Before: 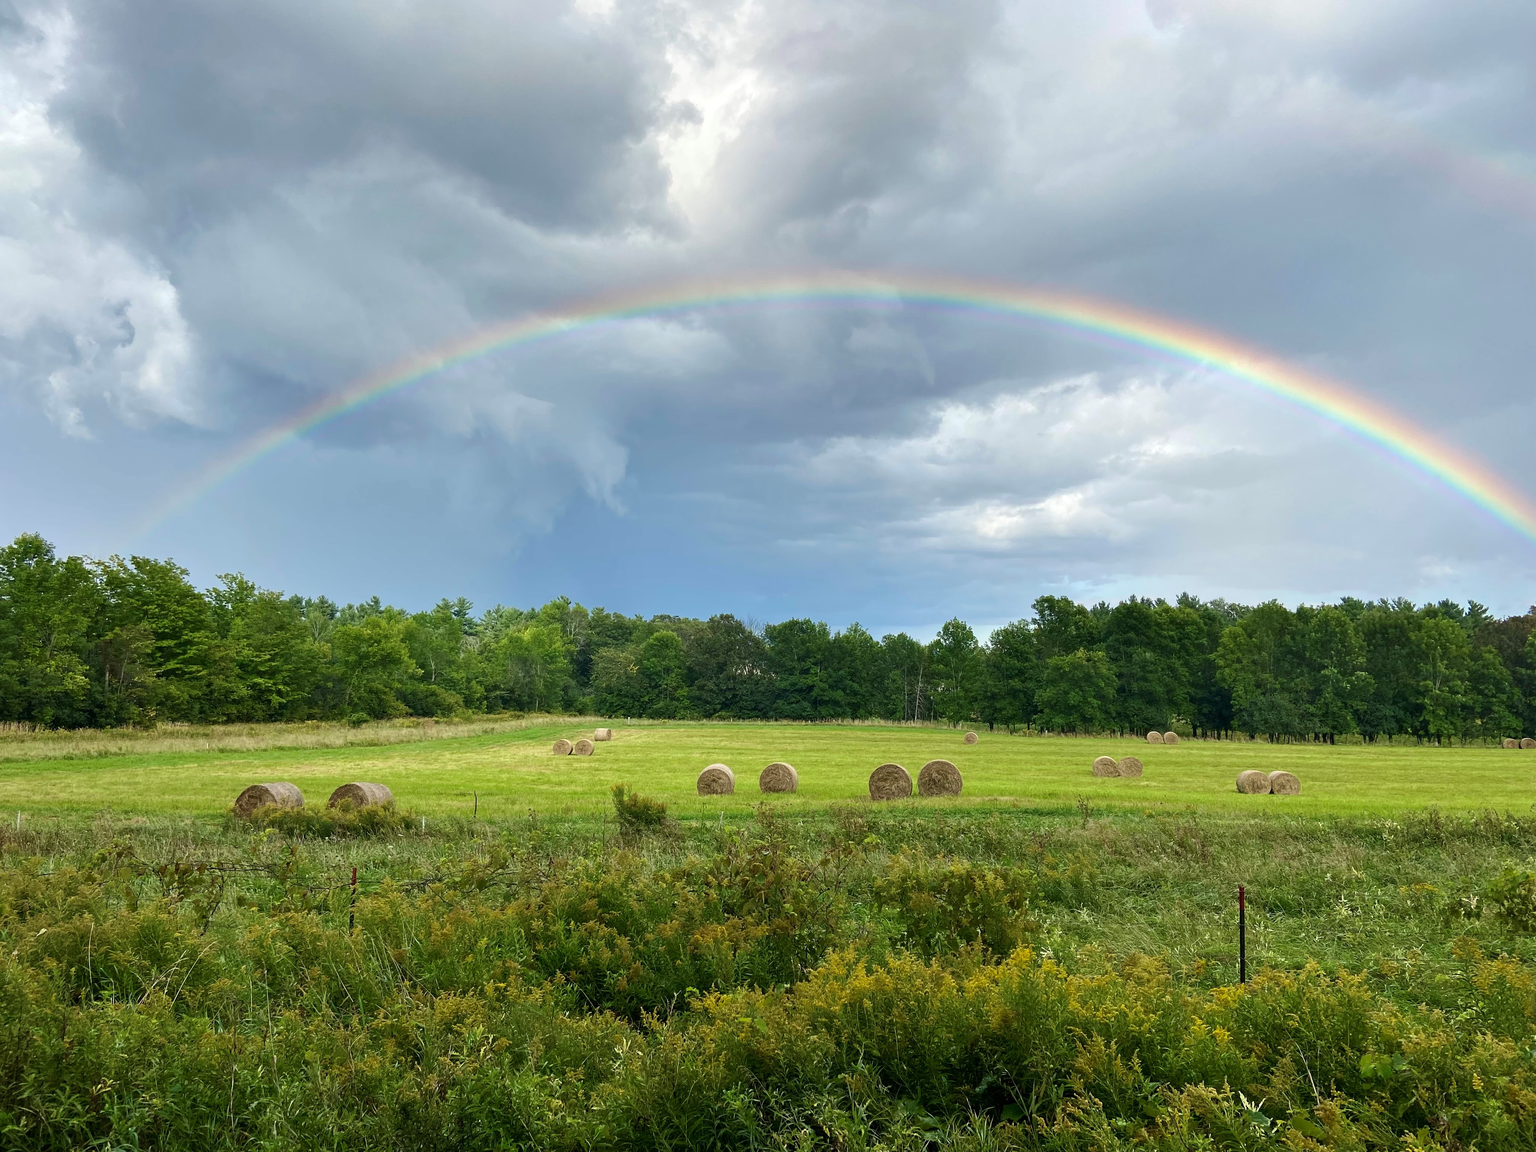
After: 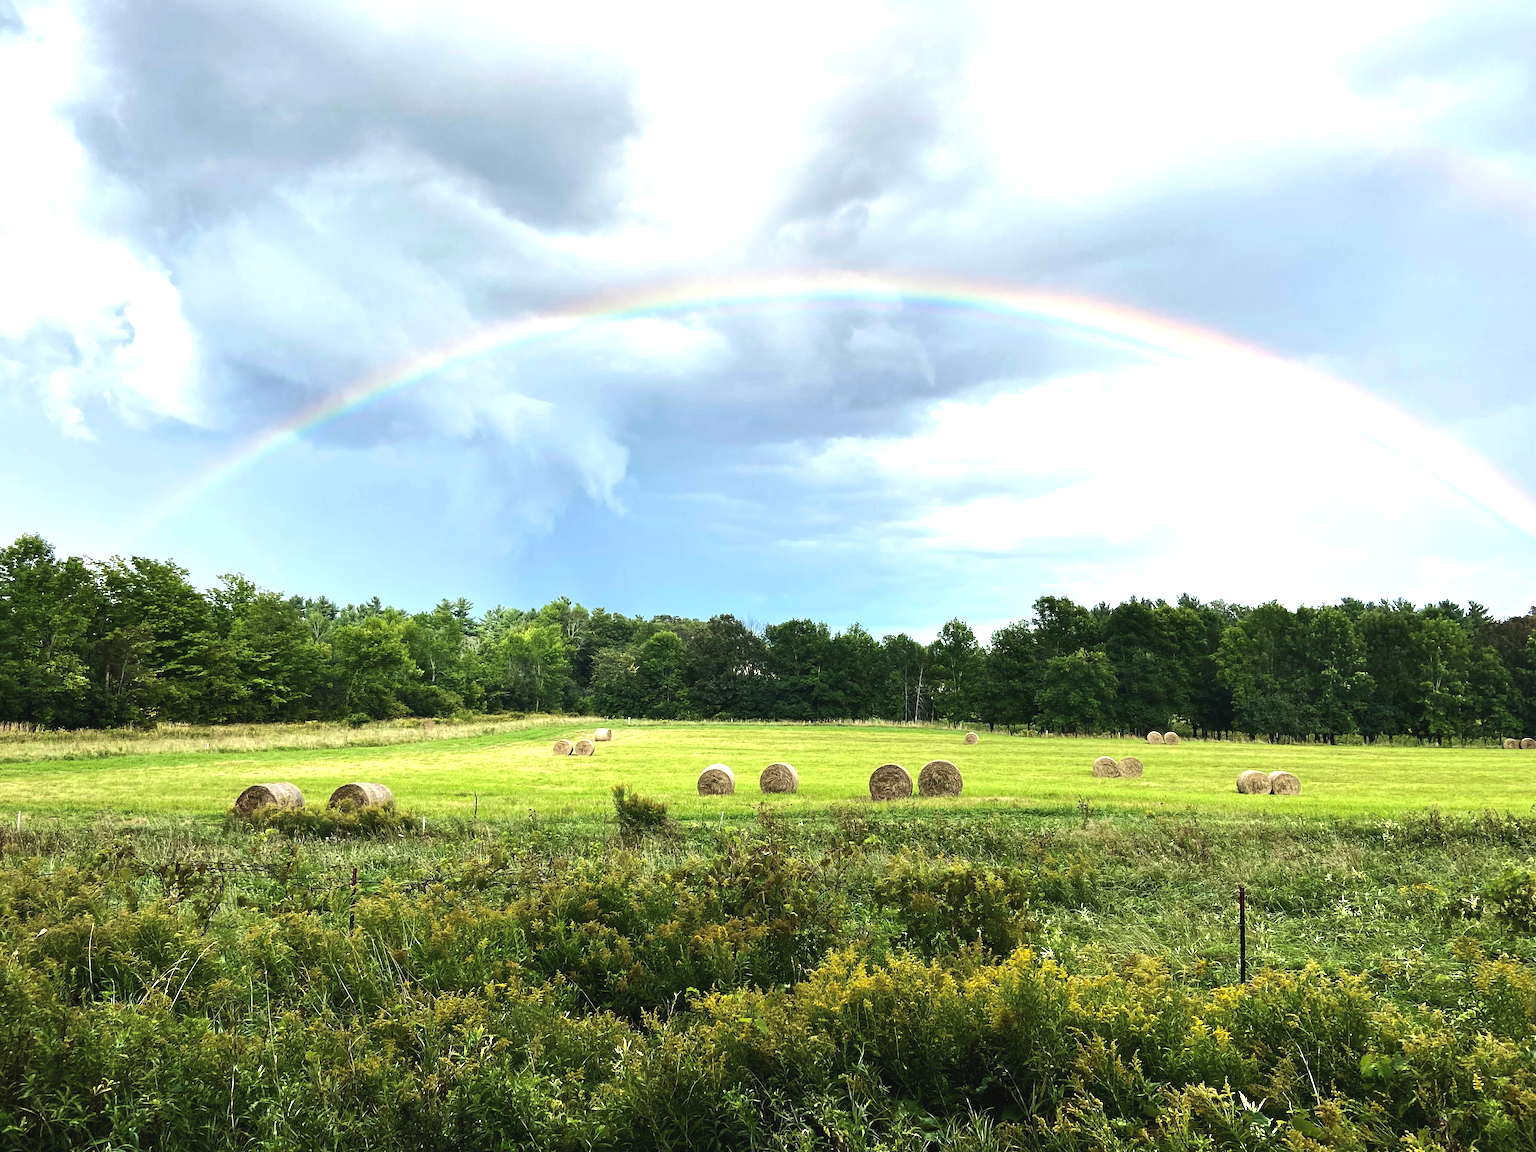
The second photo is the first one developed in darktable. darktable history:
exposure: black level correction -0.008, exposure 0.067 EV, compensate highlight preservation false
tone equalizer: -8 EV -1.08 EV, -7 EV -1.01 EV, -6 EV -0.867 EV, -5 EV -0.578 EV, -3 EV 0.578 EV, -2 EV 0.867 EV, -1 EV 1.01 EV, +0 EV 1.08 EV, edges refinement/feathering 500, mask exposure compensation -1.57 EV, preserve details no
